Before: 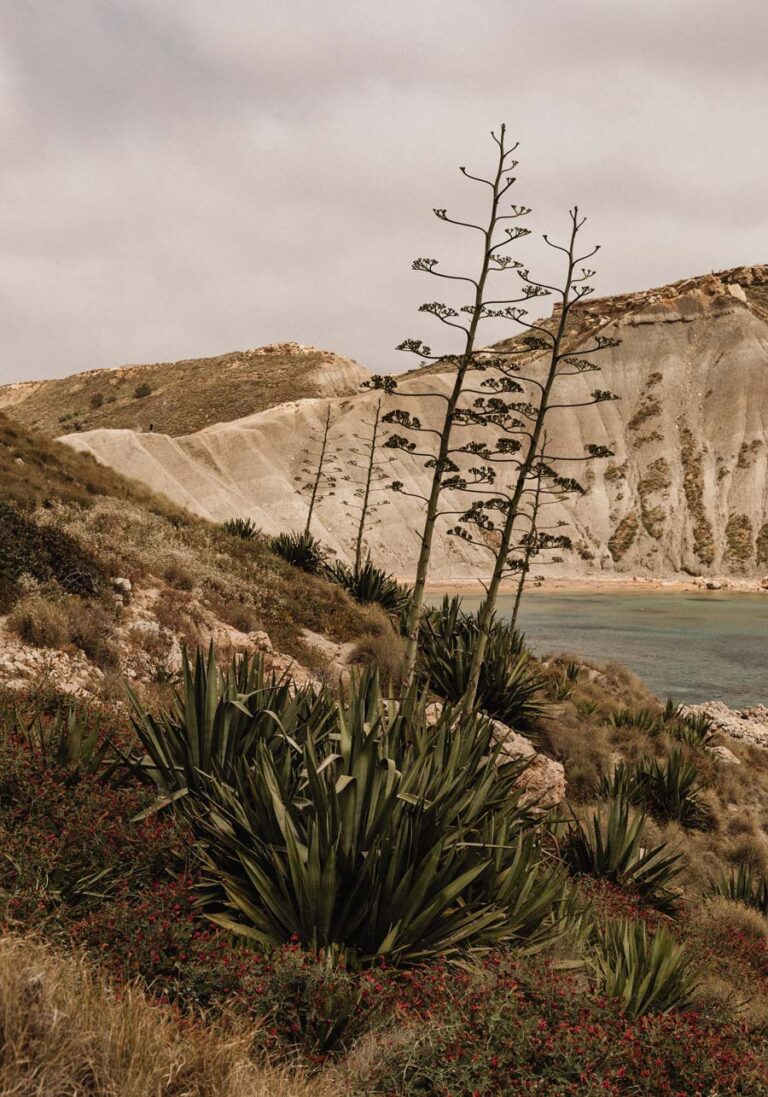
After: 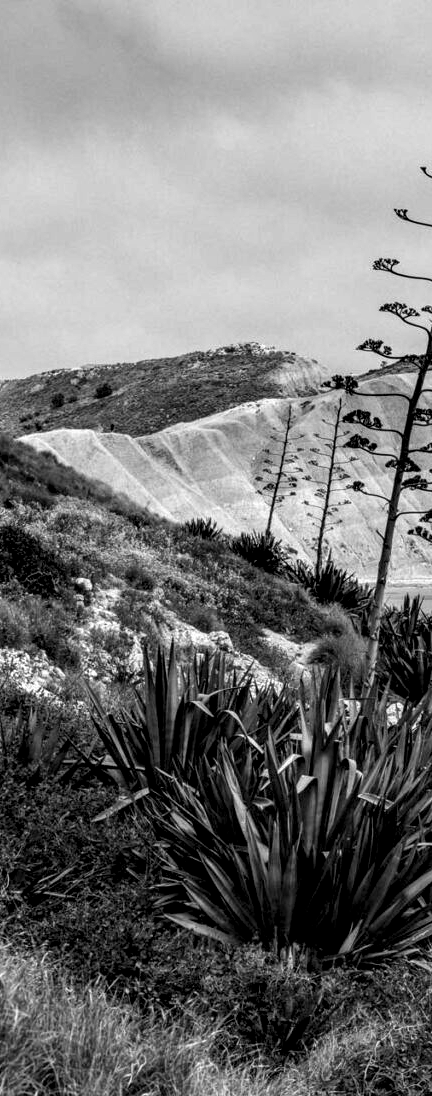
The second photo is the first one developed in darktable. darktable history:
crop: left 5.114%, right 38.589%
local contrast: highlights 80%, shadows 57%, detail 175%, midtone range 0.602
rgb levels: preserve colors max RGB
monochrome: a -6.99, b 35.61, size 1.4
